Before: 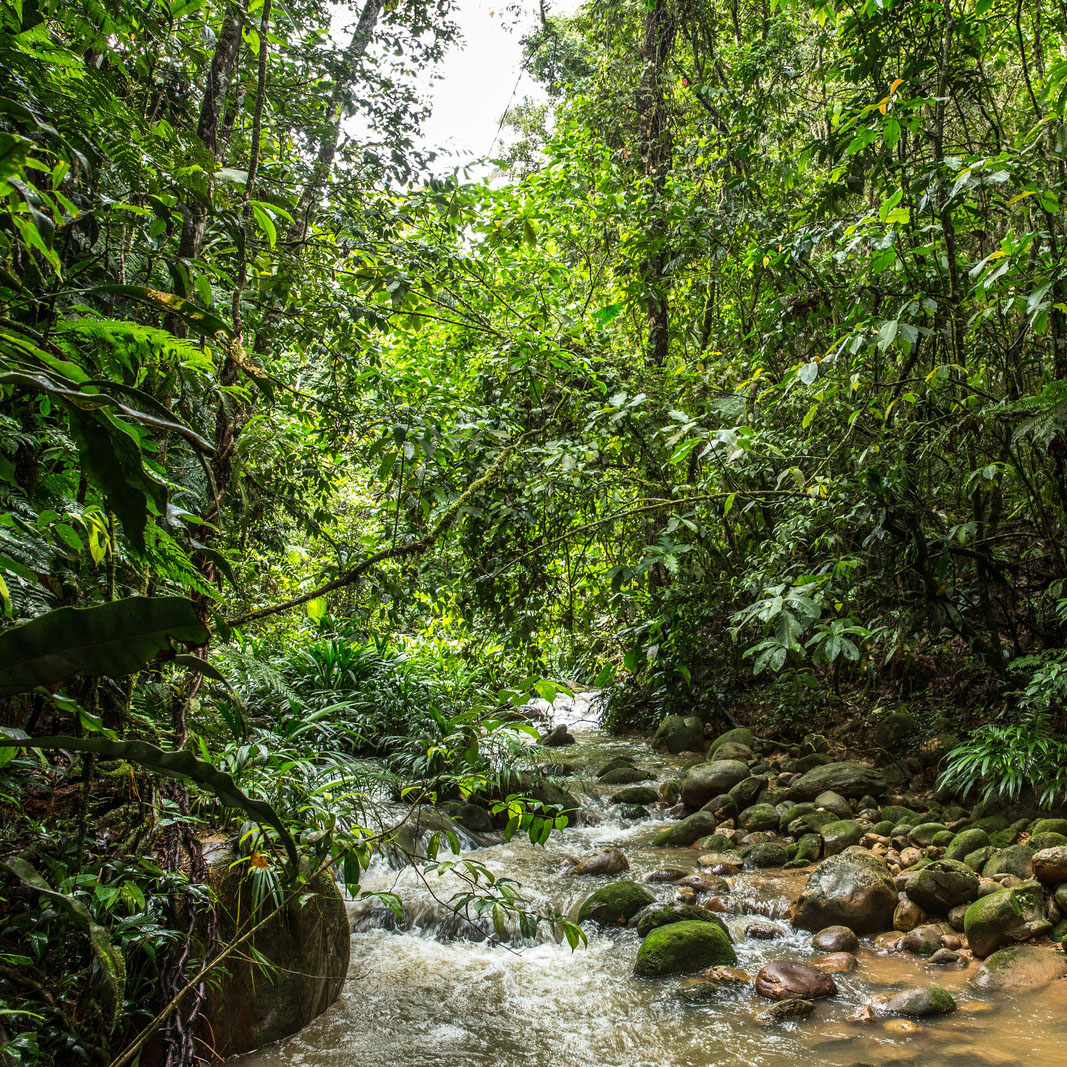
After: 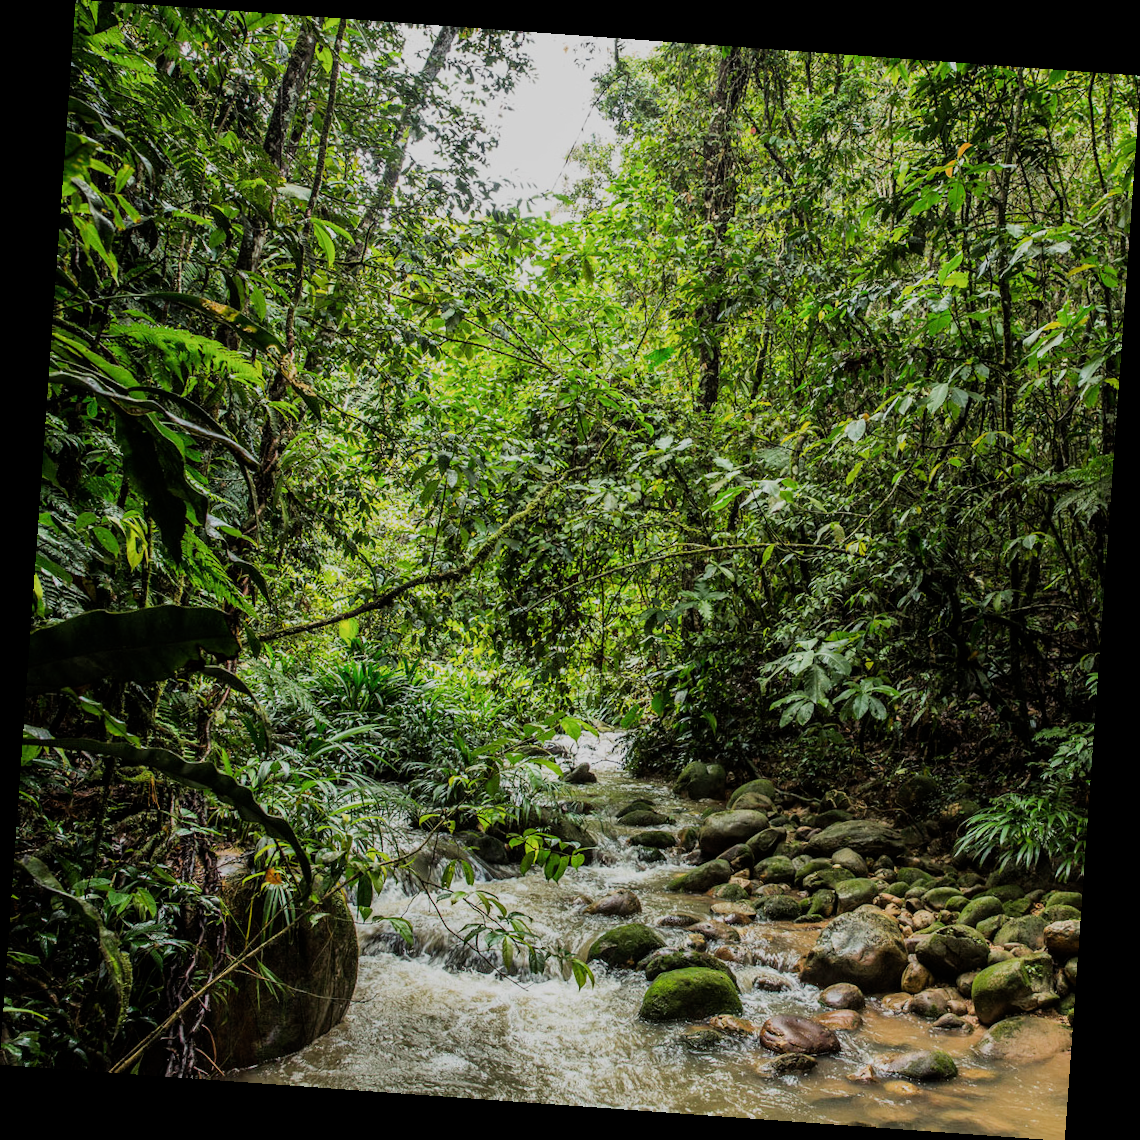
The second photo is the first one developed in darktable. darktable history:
filmic rgb: black relative exposure -7.65 EV, white relative exposure 4.56 EV, hardness 3.61
rotate and perspective: rotation 4.1°, automatic cropping off
